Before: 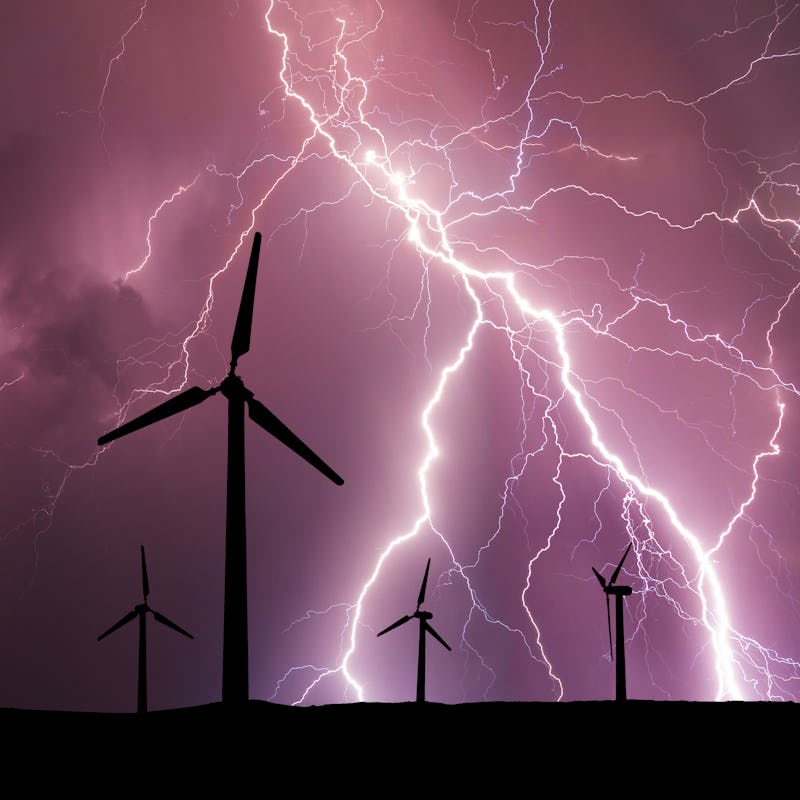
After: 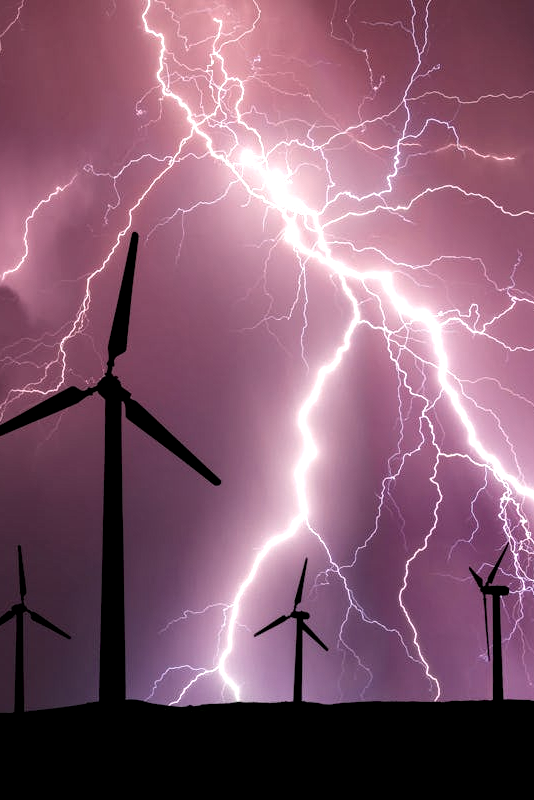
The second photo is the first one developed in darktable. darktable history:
local contrast: detail 160%
crop: left 15.425%, right 17.722%
